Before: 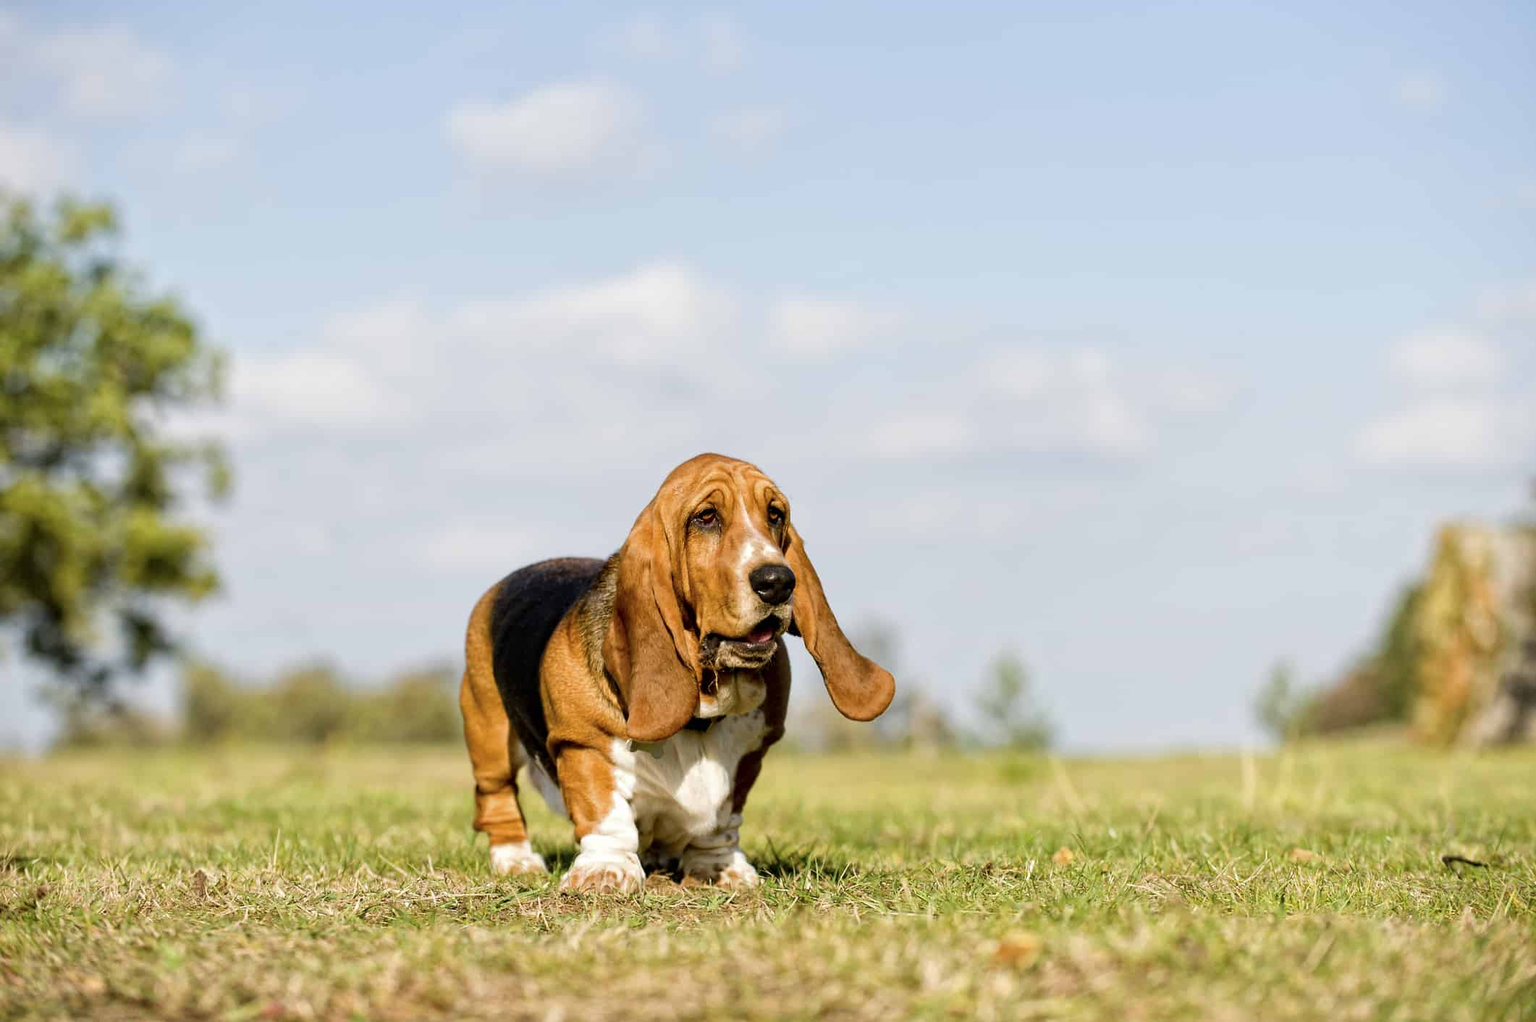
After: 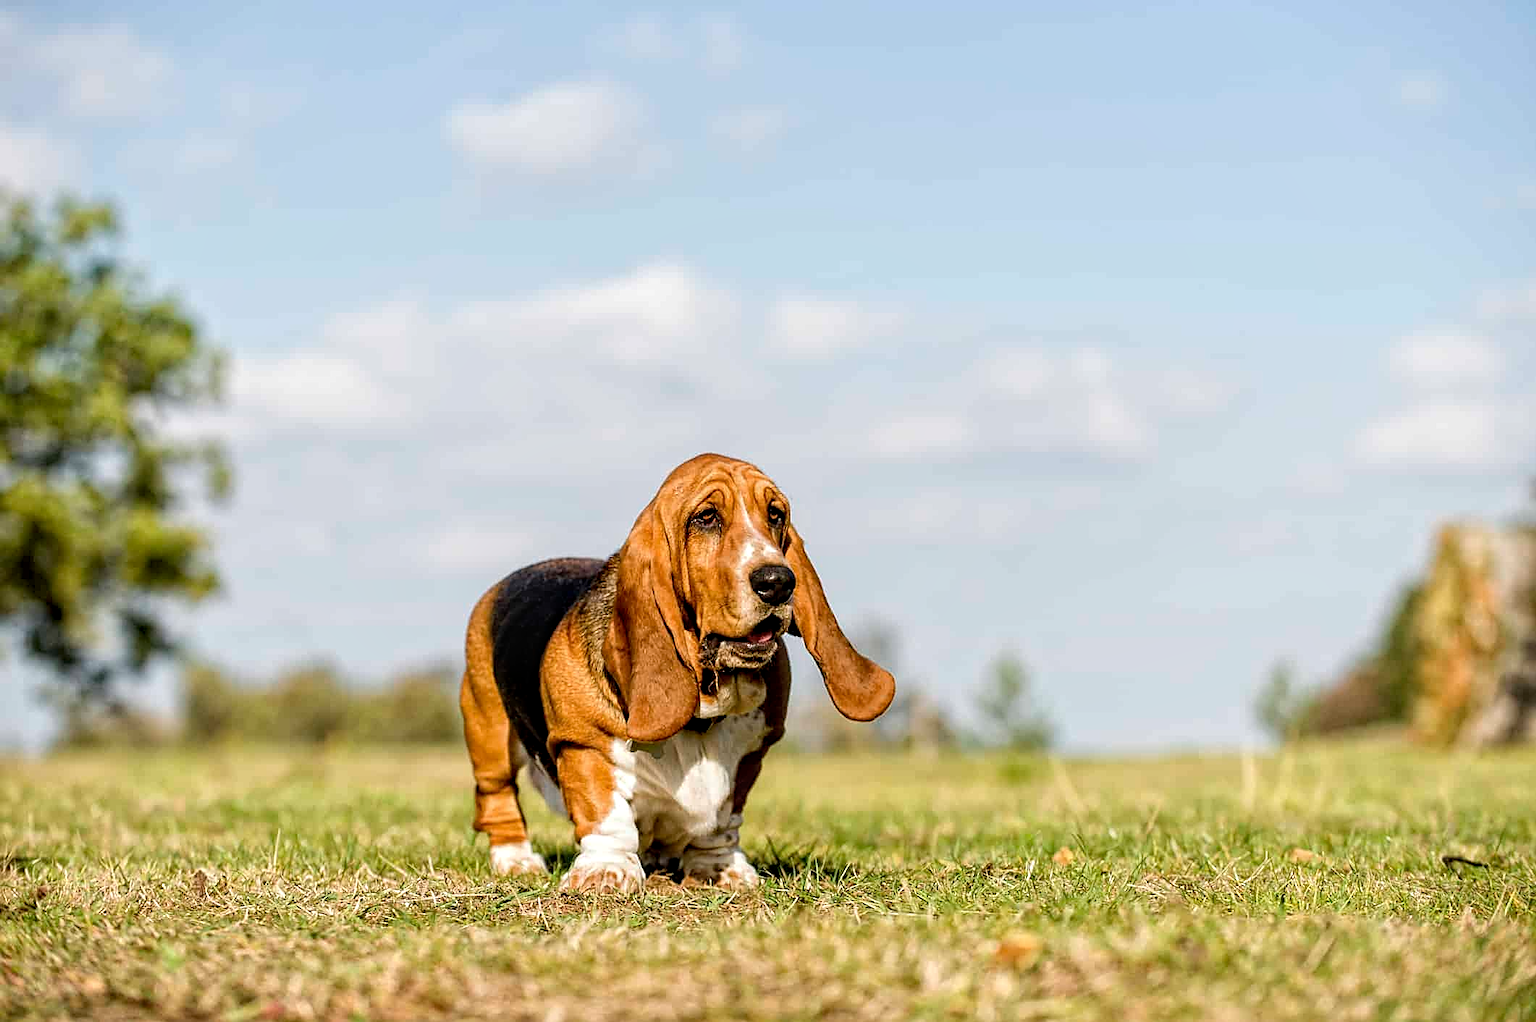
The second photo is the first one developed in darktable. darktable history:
sharpen: amount 0.601
local contrast: detail 130%
